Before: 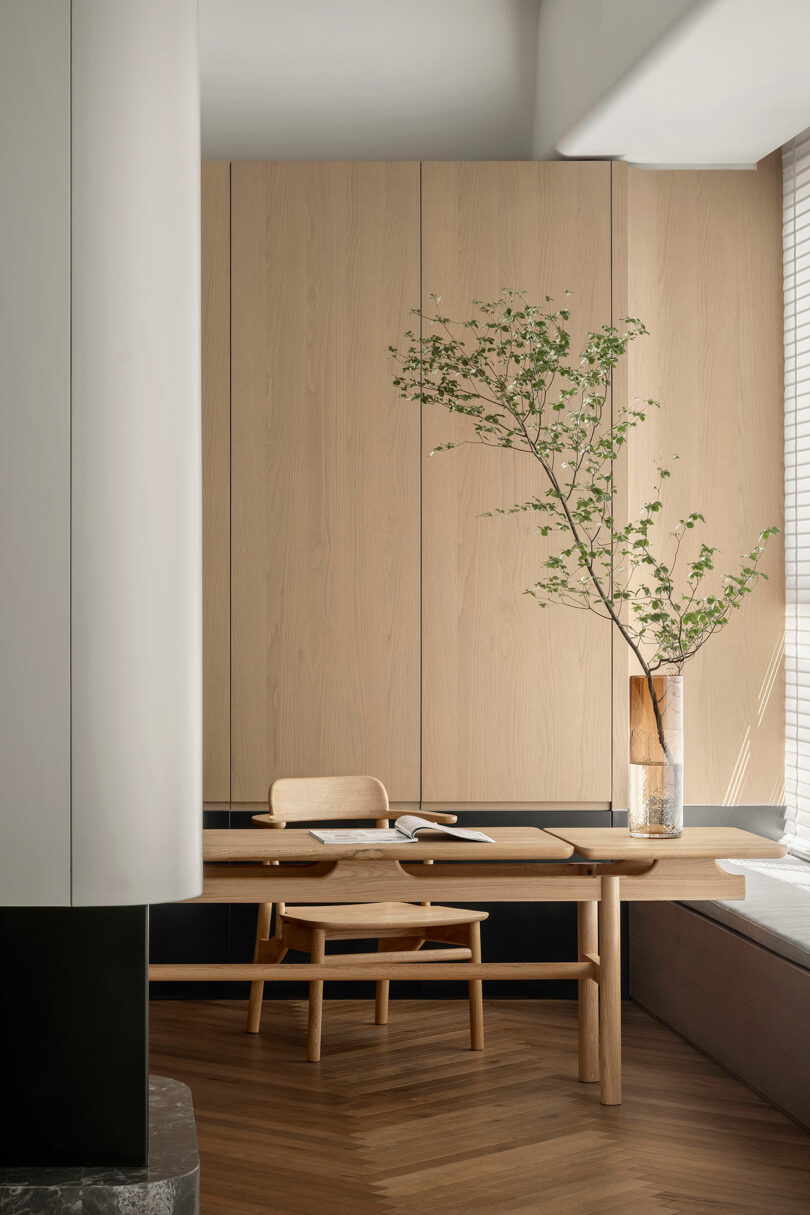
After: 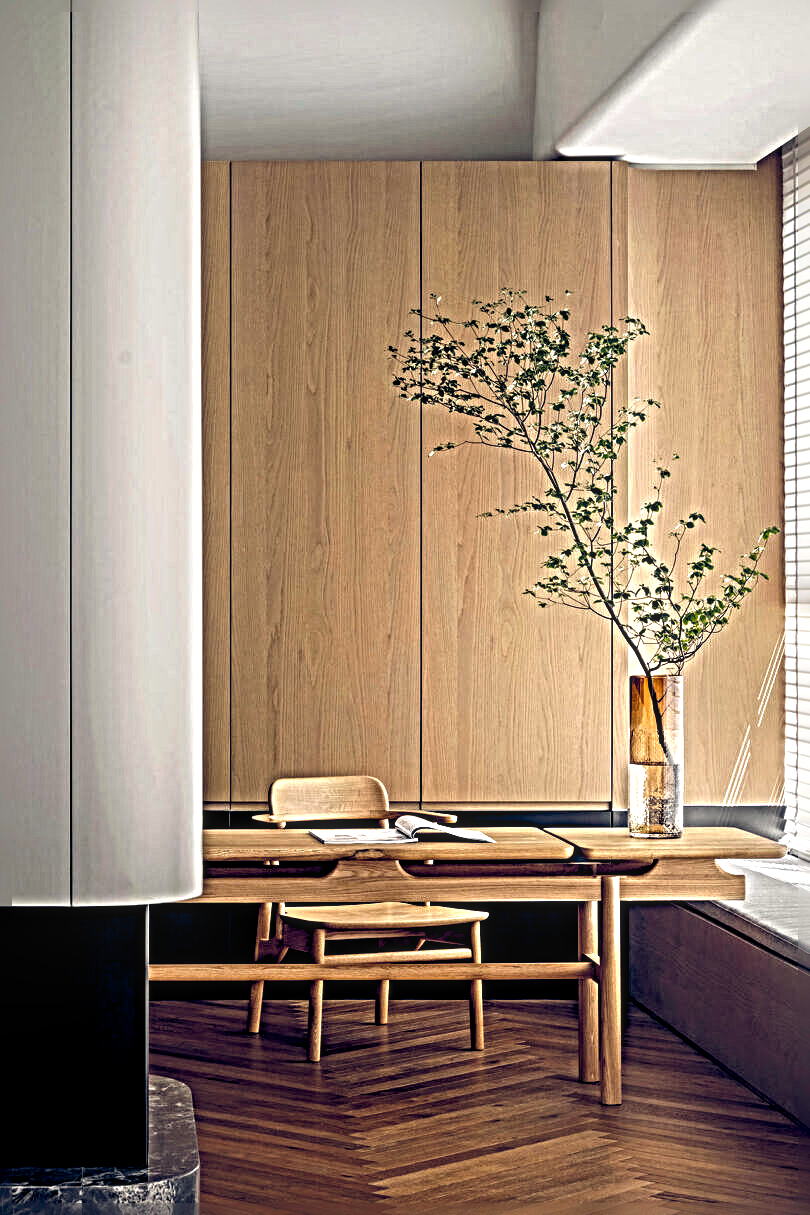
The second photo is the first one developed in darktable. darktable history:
local contrast: detail 130%
color balance rgb: global offset › luminance -0.287%, global offset › chroma 0.313%, global offset › hue 258.48°, perceptual saturation grading › global saturation 39.373%, global vibrance 30.077%, contrast 10.178%
sharpen: radius 6.294, amount 1.794, threshold 0.041
